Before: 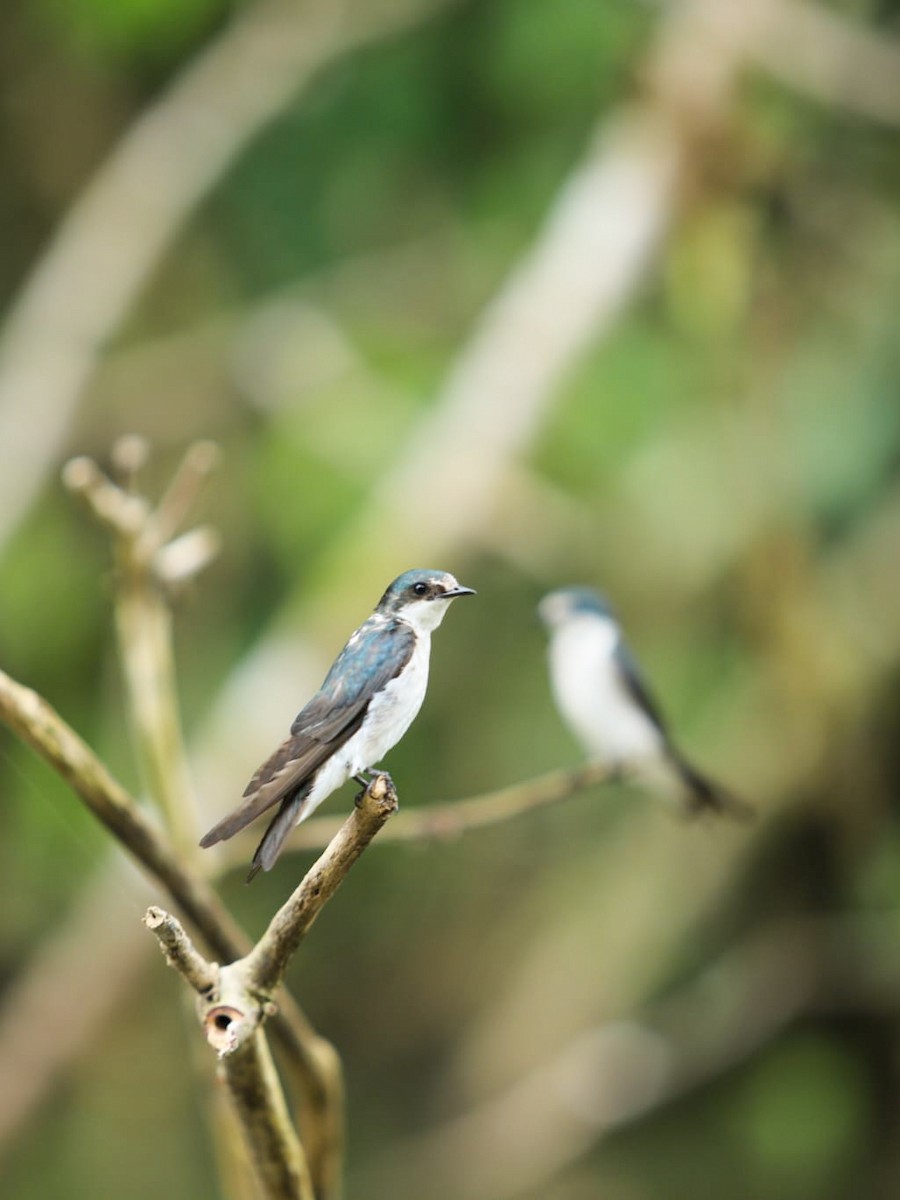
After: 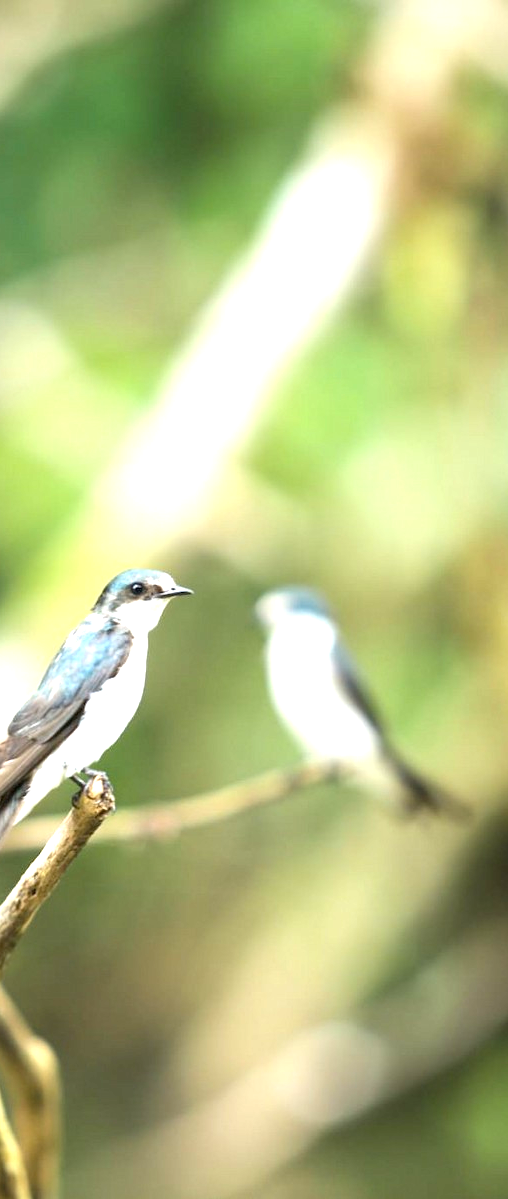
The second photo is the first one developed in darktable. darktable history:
crop: left 31.493%, top 0.023%, right 12.001%
exposure: black level correction 0.001, exposure 1.116 EV, compensate highlight preservation false
